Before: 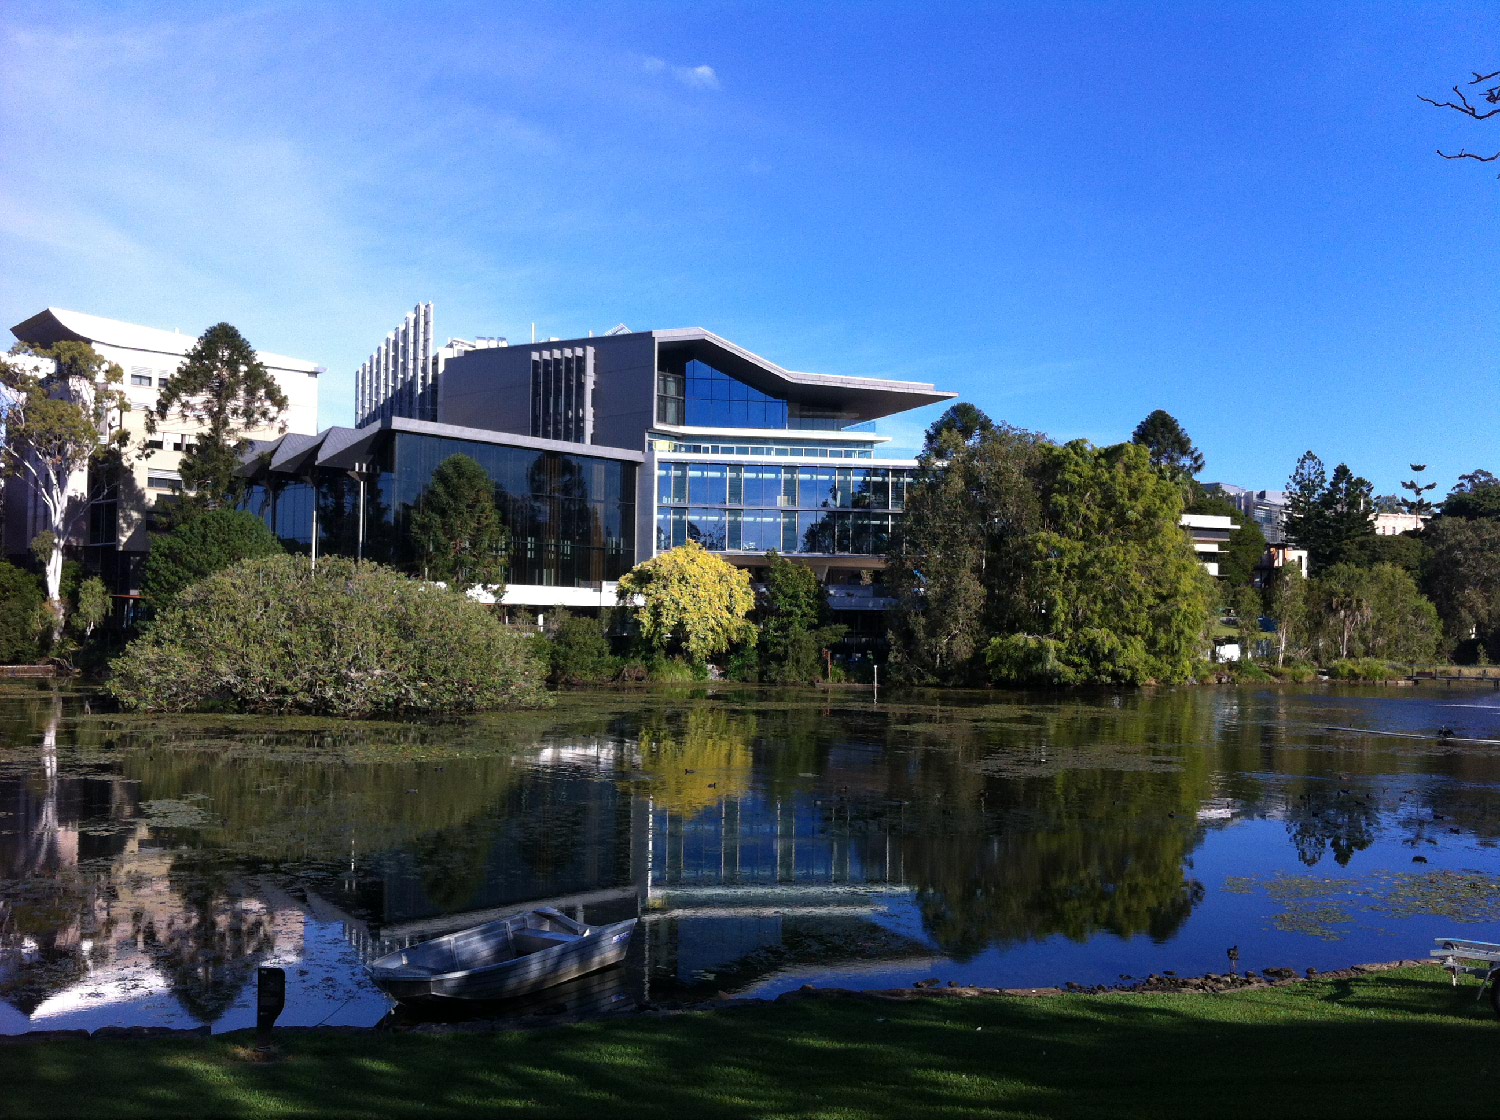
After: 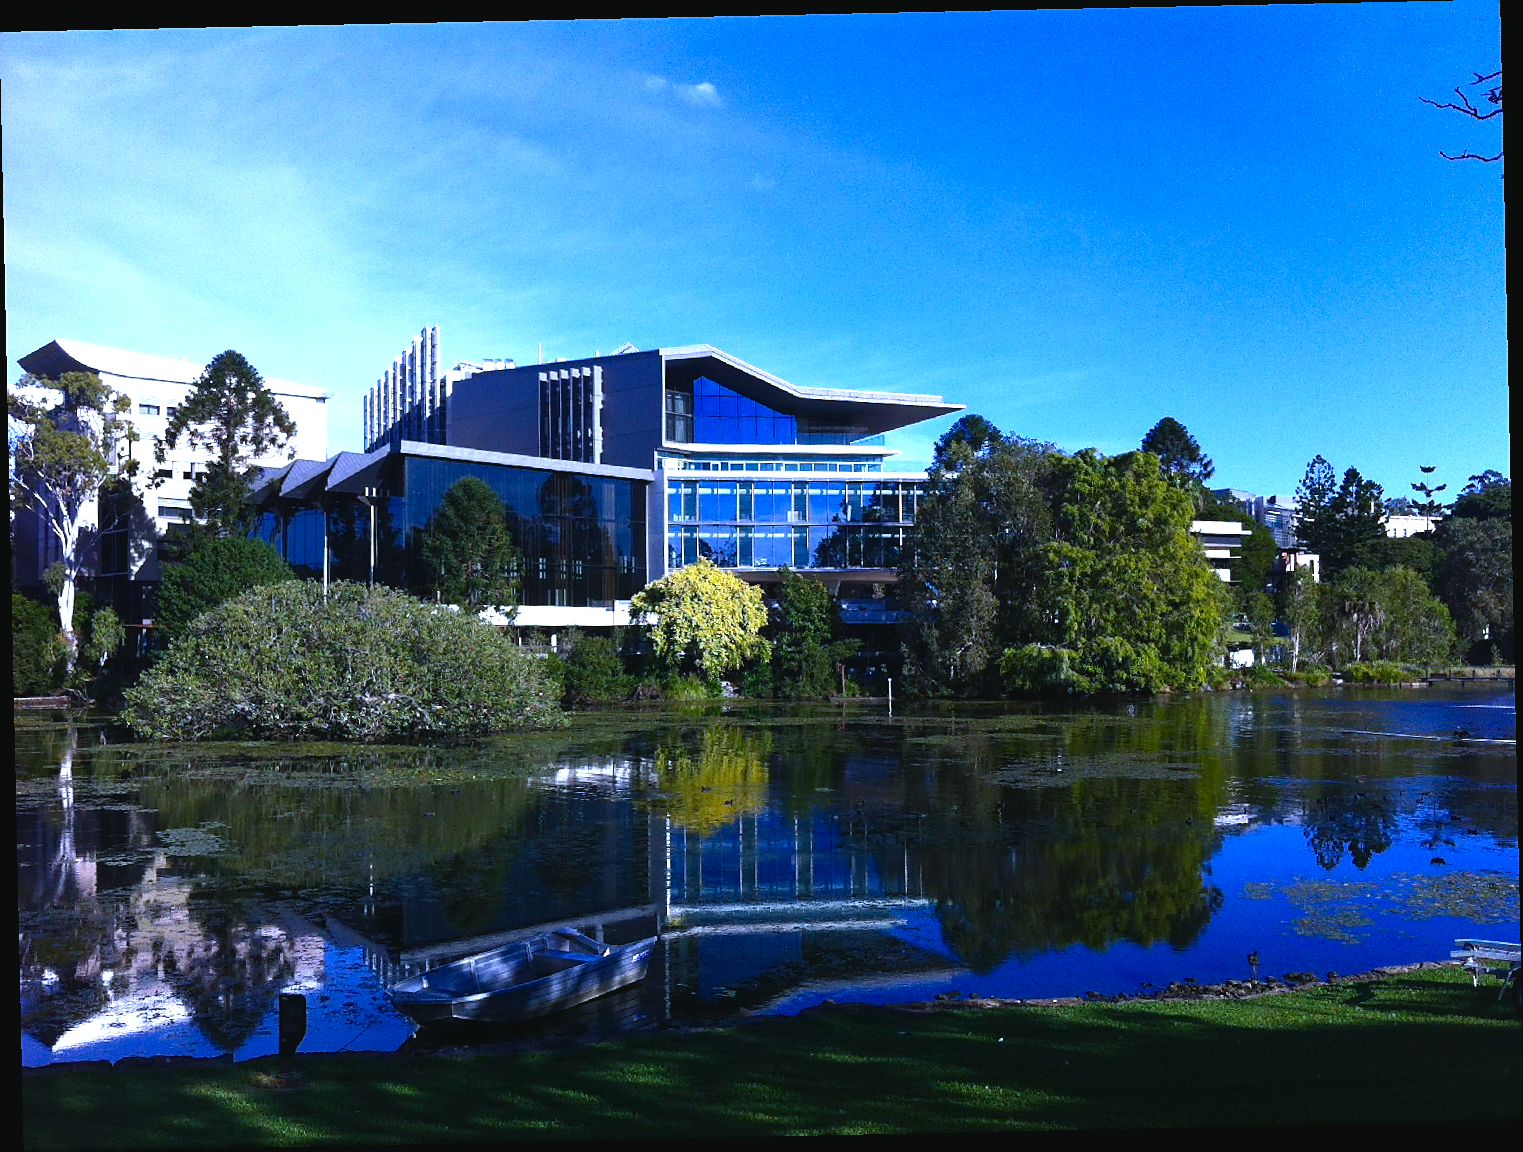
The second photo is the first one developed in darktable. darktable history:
rotate and perspective: rotation -1.24°, automatic cropping off
white balance: red 0.871, blue 1.249
color balance rgb: shadows lift › chroma 1%, shadows lift › hue 217.2°, power › hue 310.8°, highlights gain › chroma 1%, highlights gain › hue 54°, global offset › luminance 0.5%, global offset › hue 171.6°, perceptual saturation grading › global saturation 14.09%, perceptual saturation grading › highlights -25%, perceptual saturation grading › shadows 30%, perceptual brilliance grading › highlights 13.42%, perceptual brilliance grading › mid-tones 8.05%, perceptual brilliance grading › shadows -17.45%, global vibrance 25%
sharpen: radius 1.559, amount 0.373, threshold 1.271
